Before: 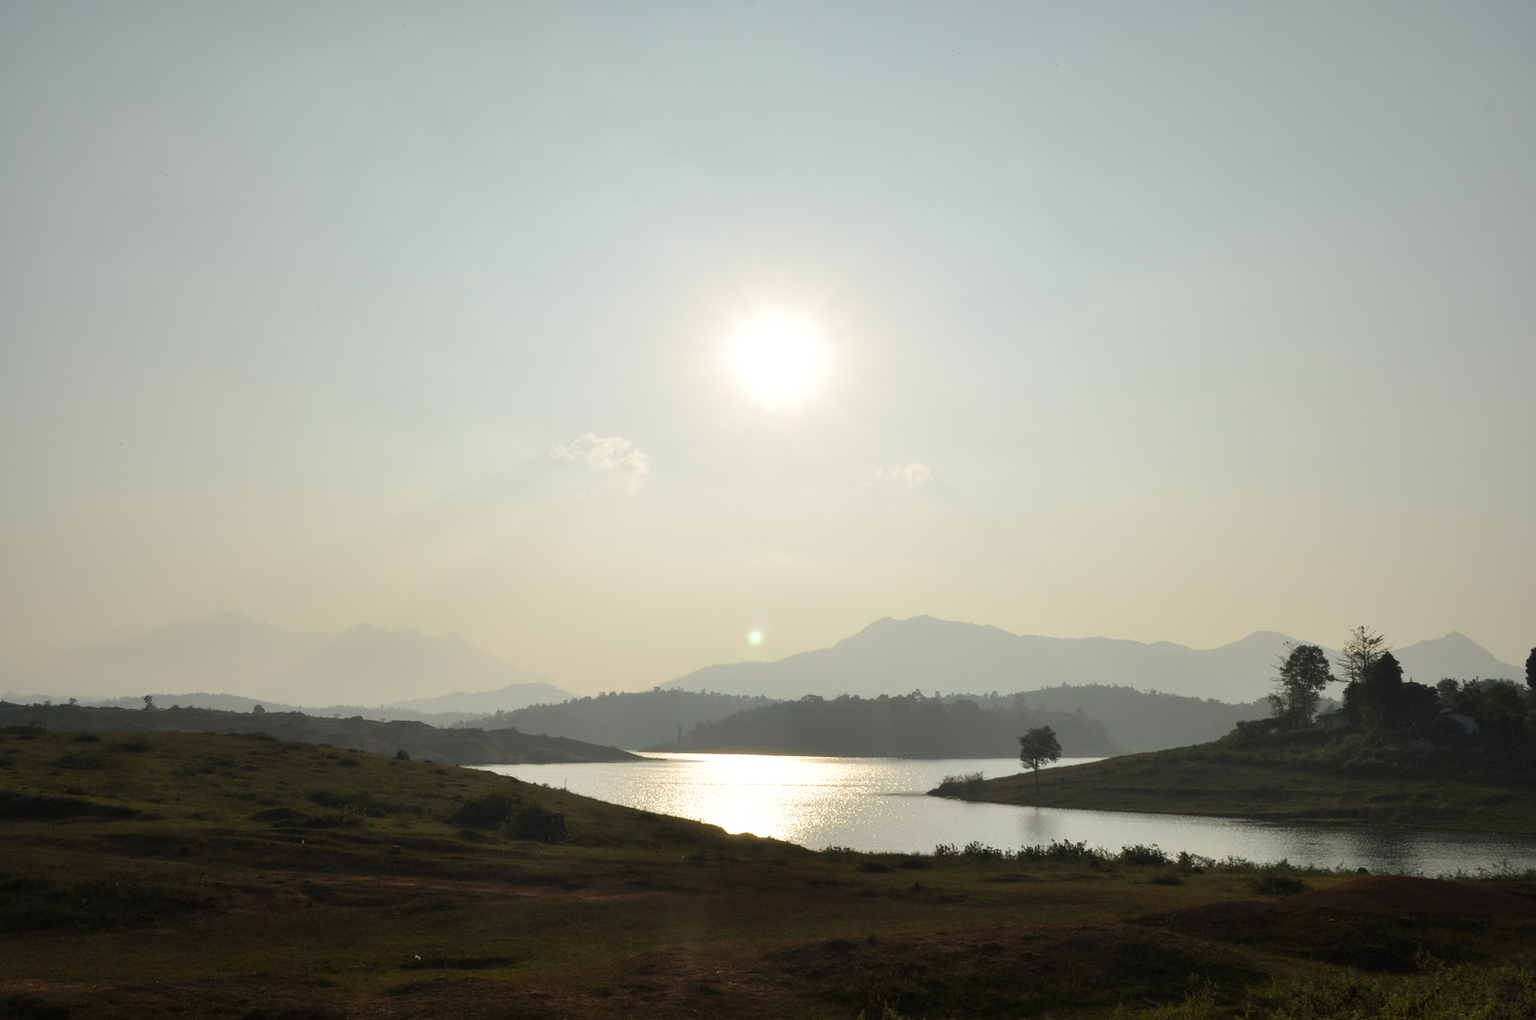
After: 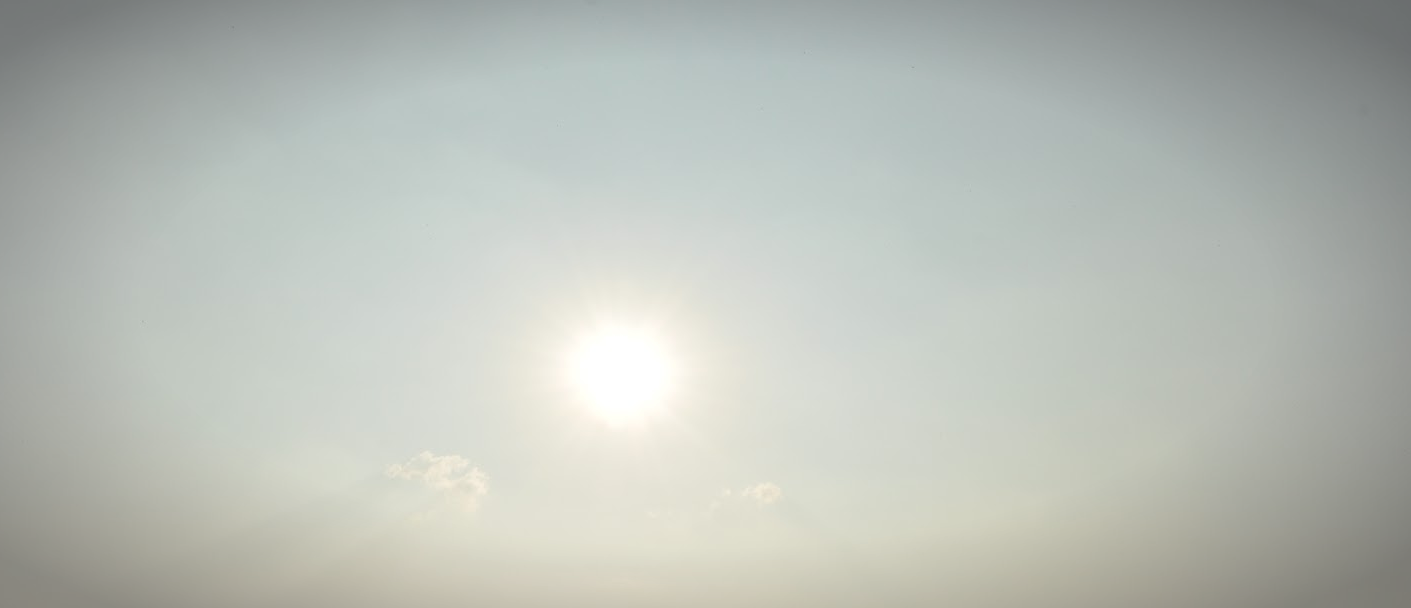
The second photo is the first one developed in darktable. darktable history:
vignetting: automatic ratio true
crop and rotate: left 11.812%, bottom 42.776%
